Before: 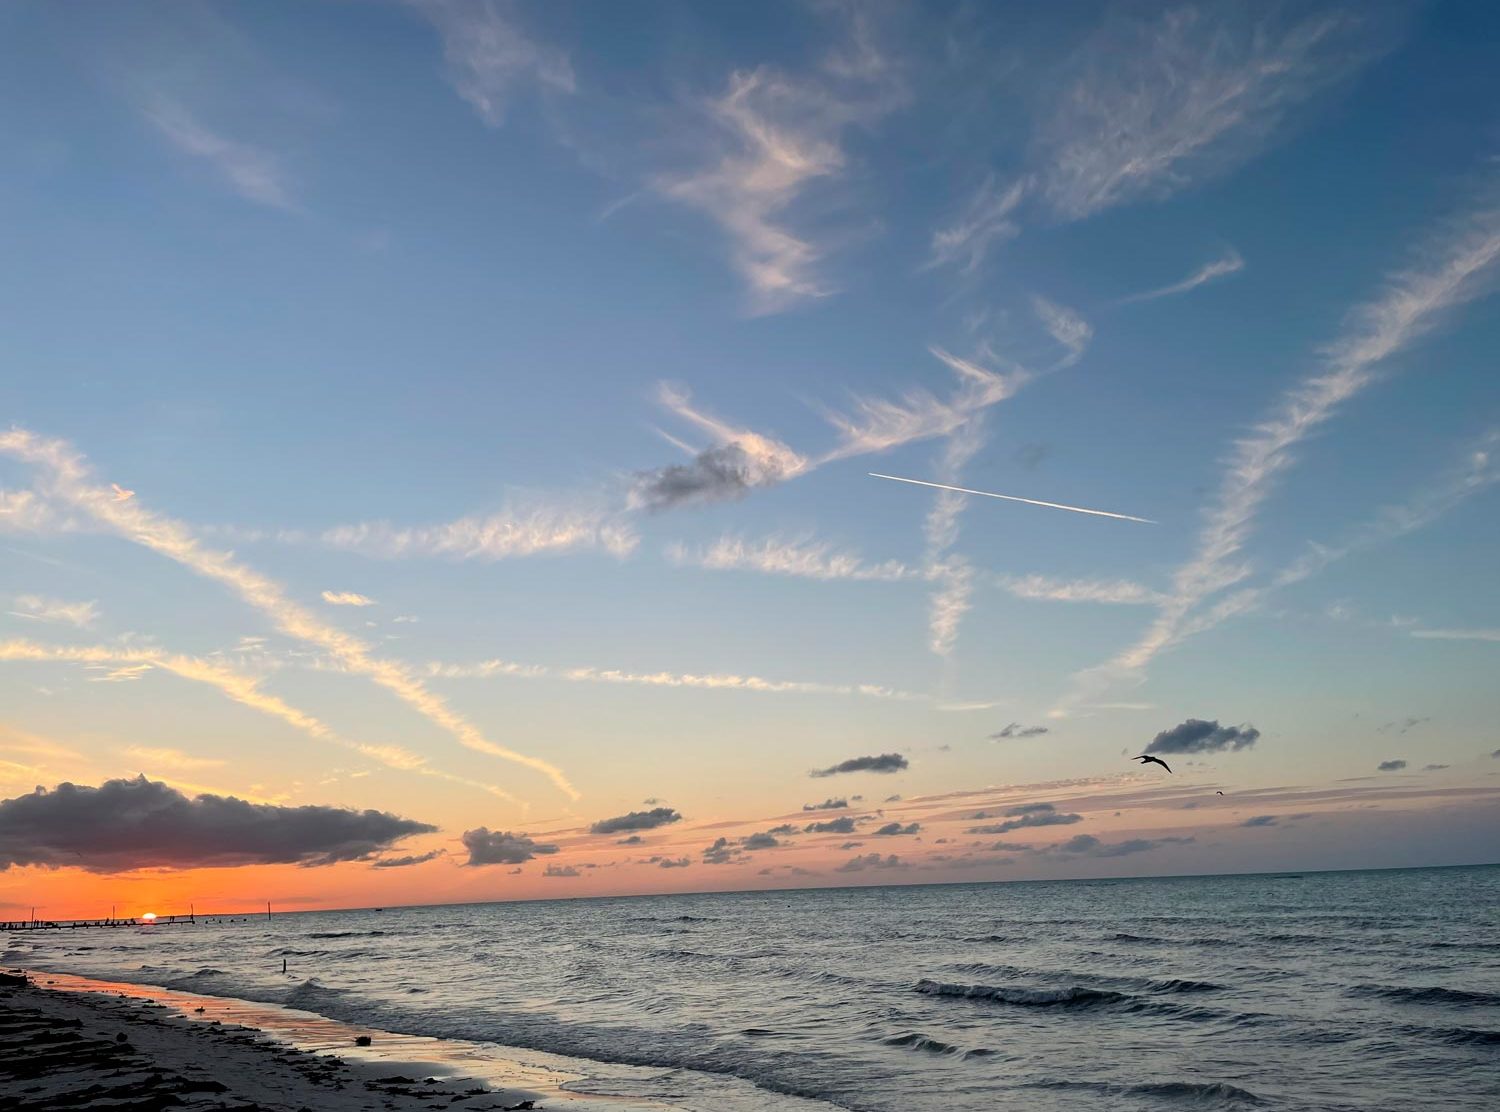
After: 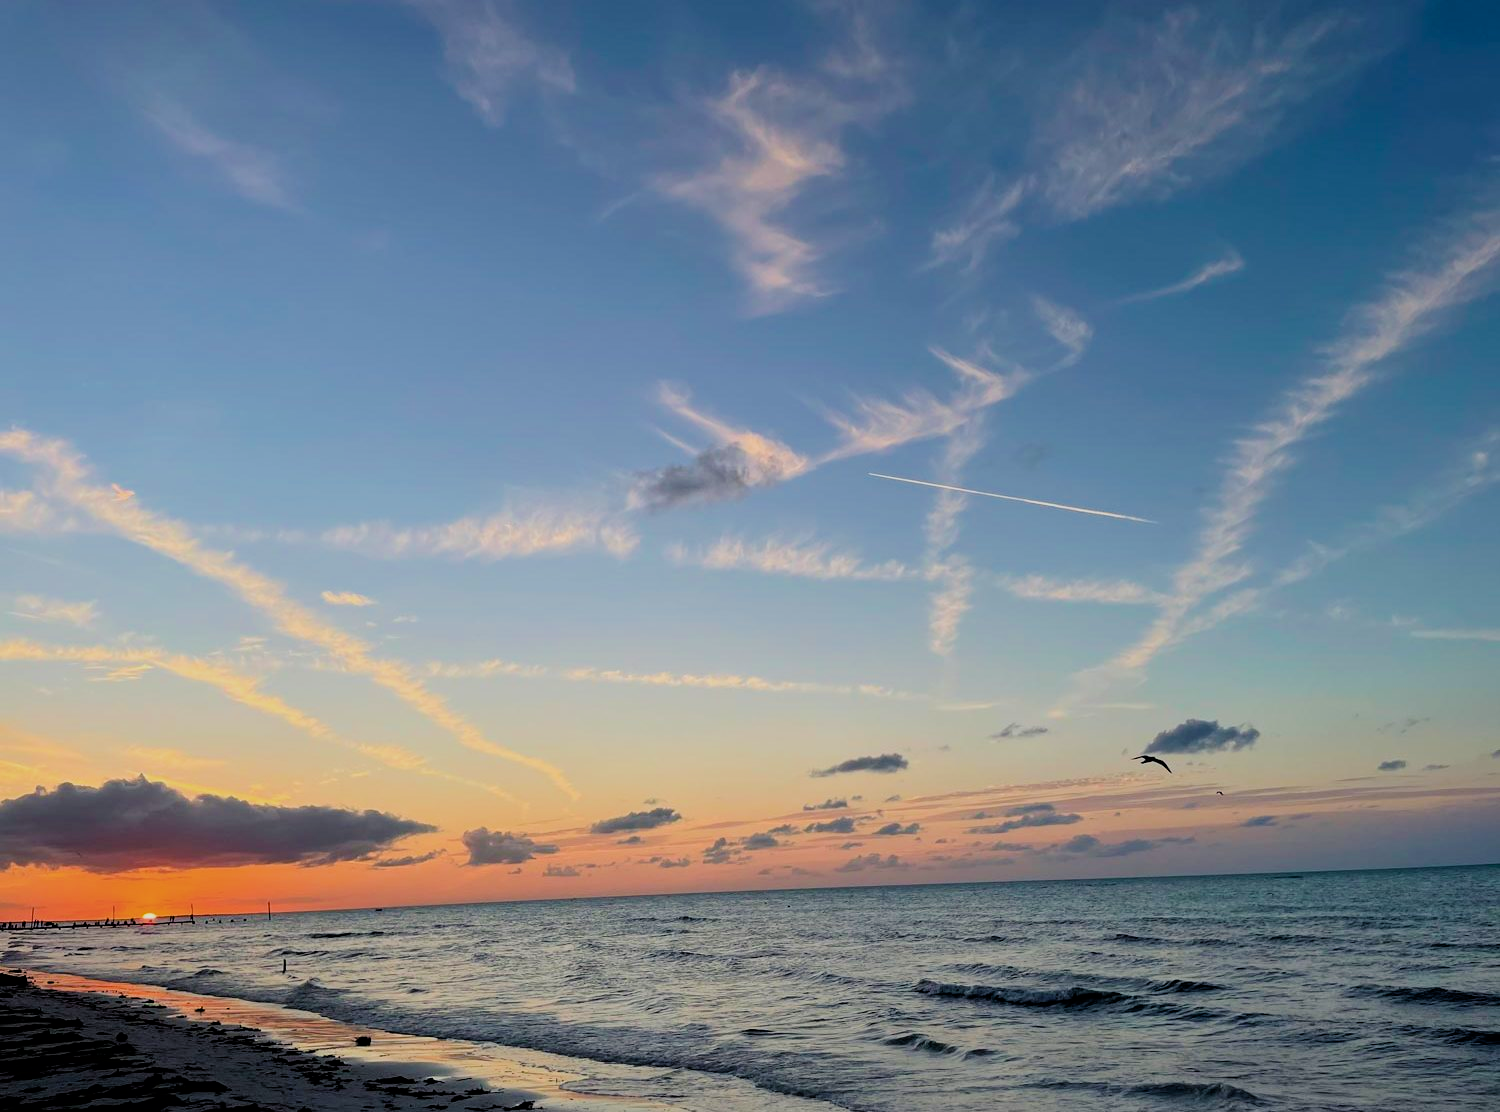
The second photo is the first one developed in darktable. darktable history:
color balance rgb: shadows lift › chroma 1.853%, shadows lift › hue 262.68°, power › hue 314.51°, perceptual saturation grading › global saturation 29.998%, perceptual brilliance grading › global brilliance 14.416%, perceptual brilliance grading › shadows -34.476%
filmic rgb: black relative exposure -6.54 EV, white relative exposure 4.73 EV, hardness 3.11, contrast 0.797
velvia: on, module defaults
